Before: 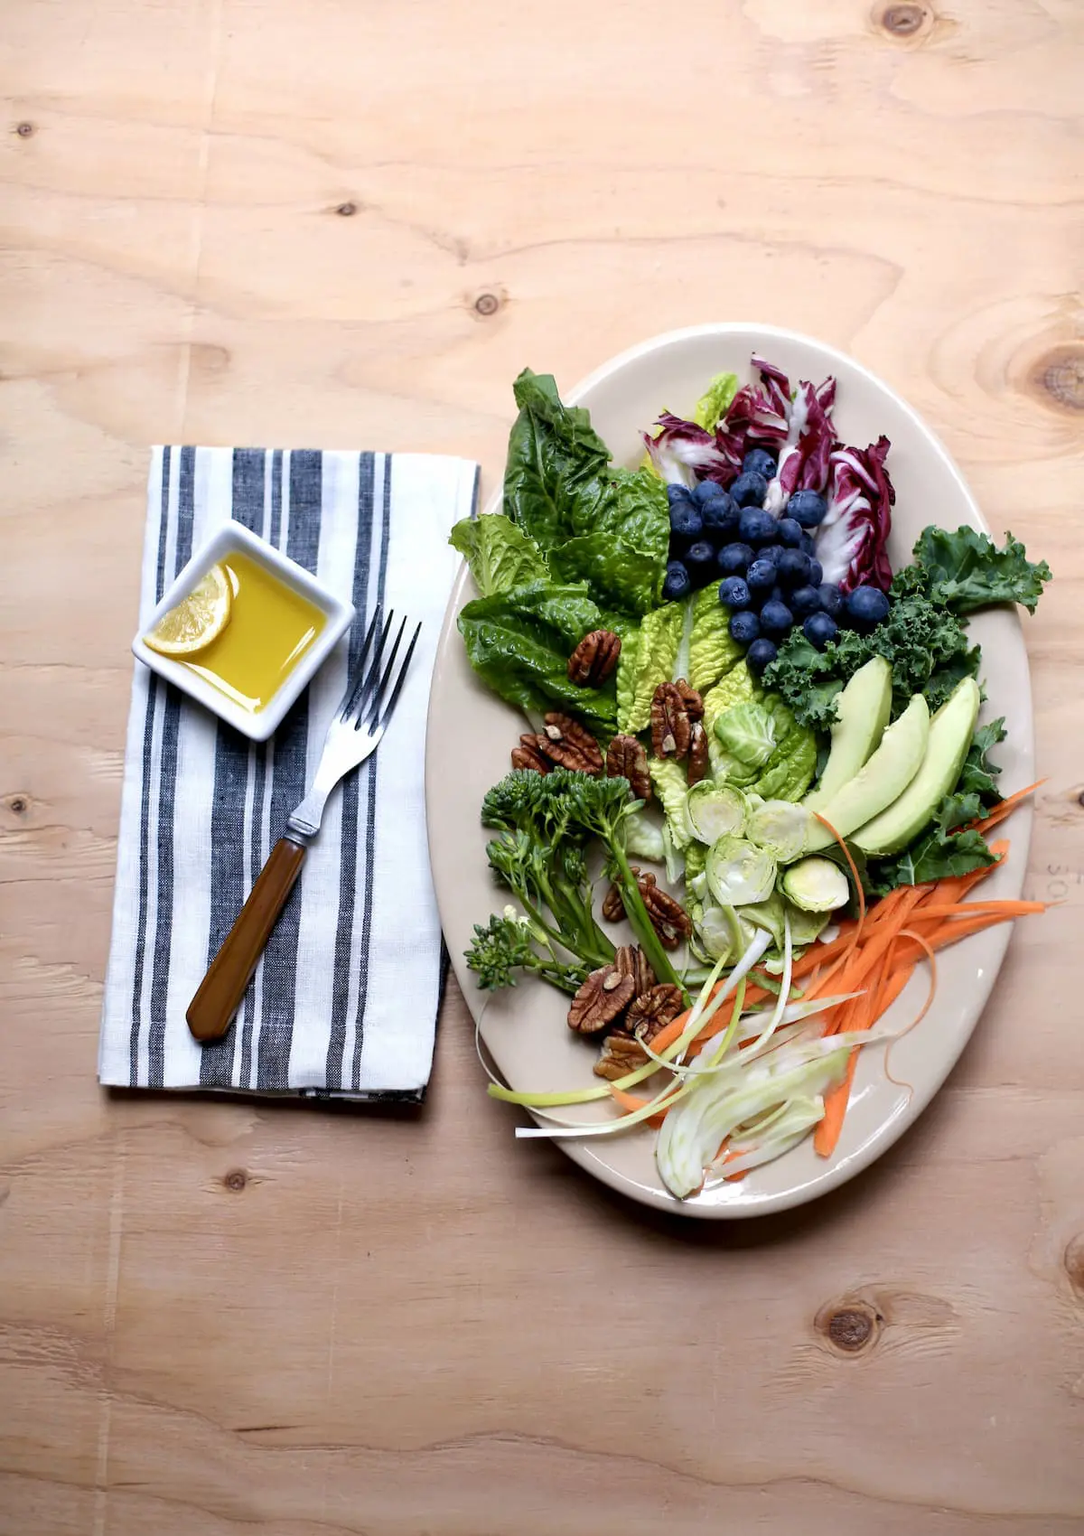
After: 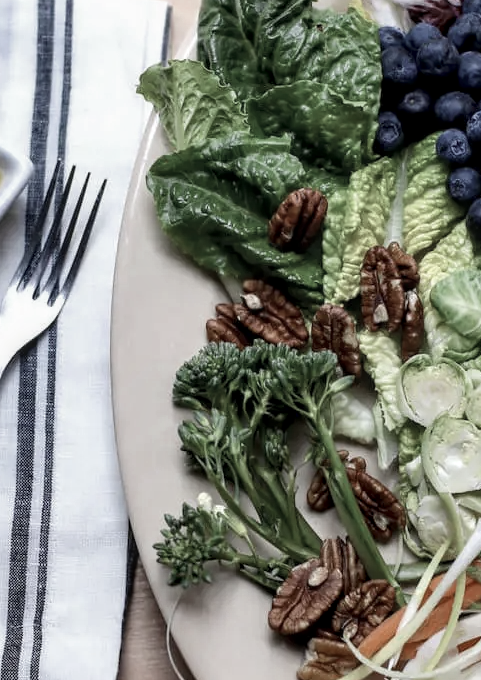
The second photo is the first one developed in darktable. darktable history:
contrast brightness saturation: contrast 0.1, saturation -0.358
exposure: exposure -0.043 EV, compensate exposure bias true, compensate highlight preservation false
crop: left 30.076%, top 29.979%, right 29.819%, bottom 30.019%
local contrast: on, module defaults
color zones: curves: ch0 [(0, 0.5) (0.125, 0.4) (0.25, 0.5) (0.375, 0.4) (0.5, 0.4) (0.625, 0.35) (0.75, 0.35) (0.875, 0.5)]; ch1 [(0, 0.35) (0.125, 0.45) (0.25, 0.35) (0.375, 0.35) (0.5, 0.35) (0.625, 0.35) (0.75, 0.45) (0.875, 0.35)]; ch2 [(0, 0.6) (0.125, 0.5) (0.25, 0.5) (0.375, 0.6) (0.5, 0.6) (0.625, 0.5) (0.75, 0.5) (0.875, 0.5)]
